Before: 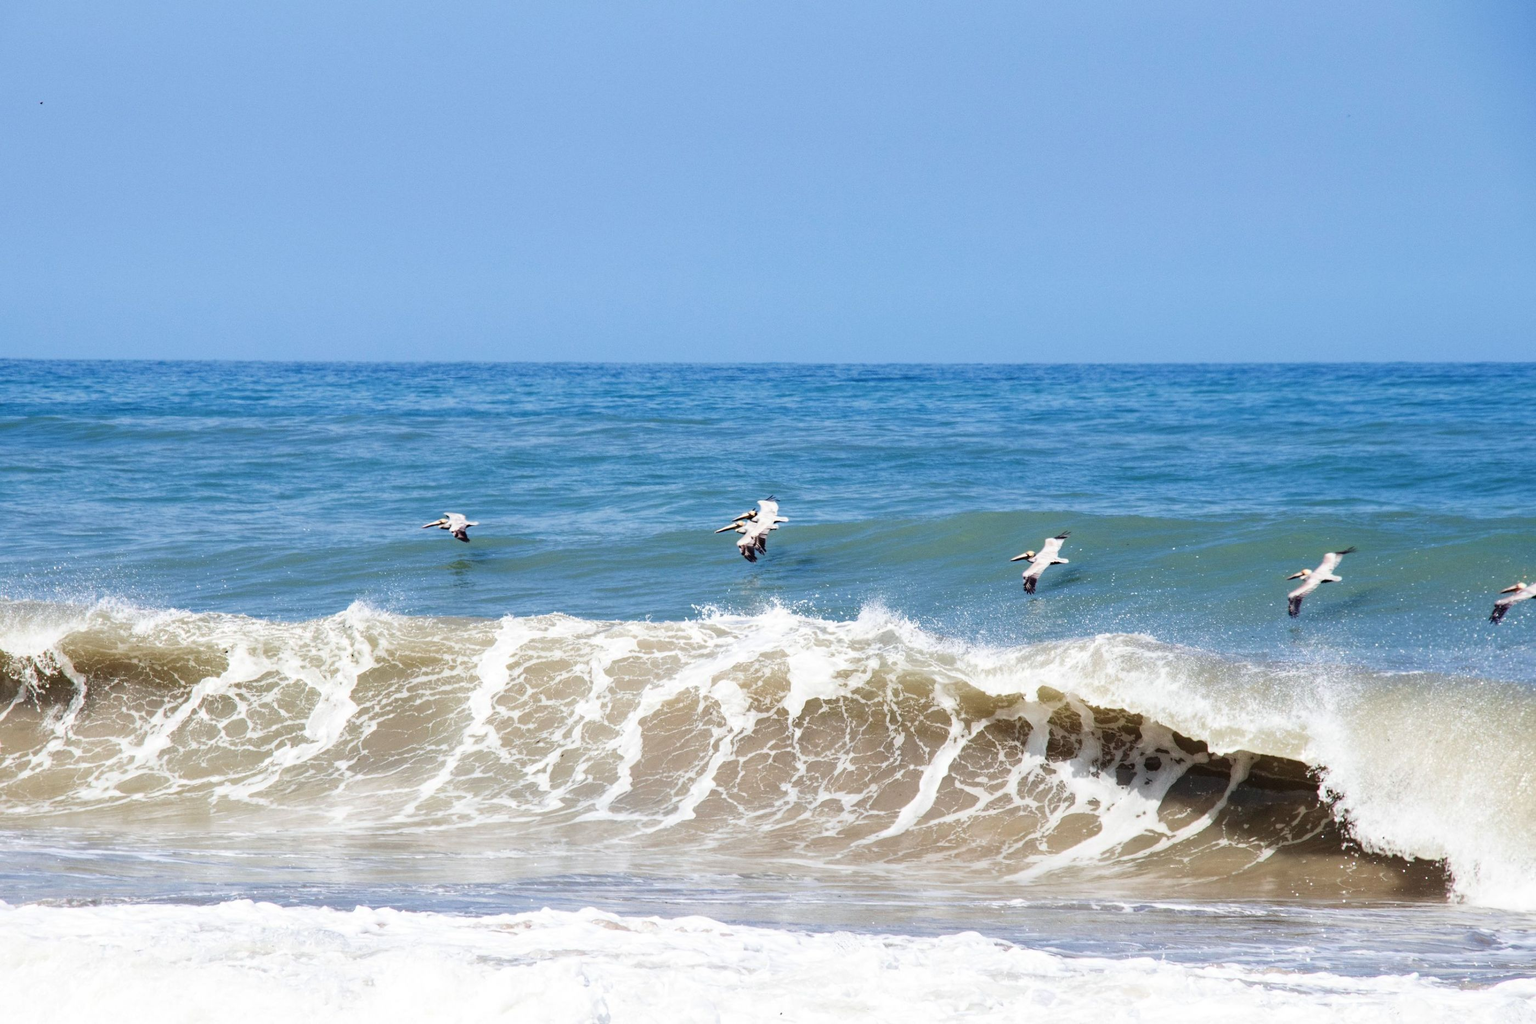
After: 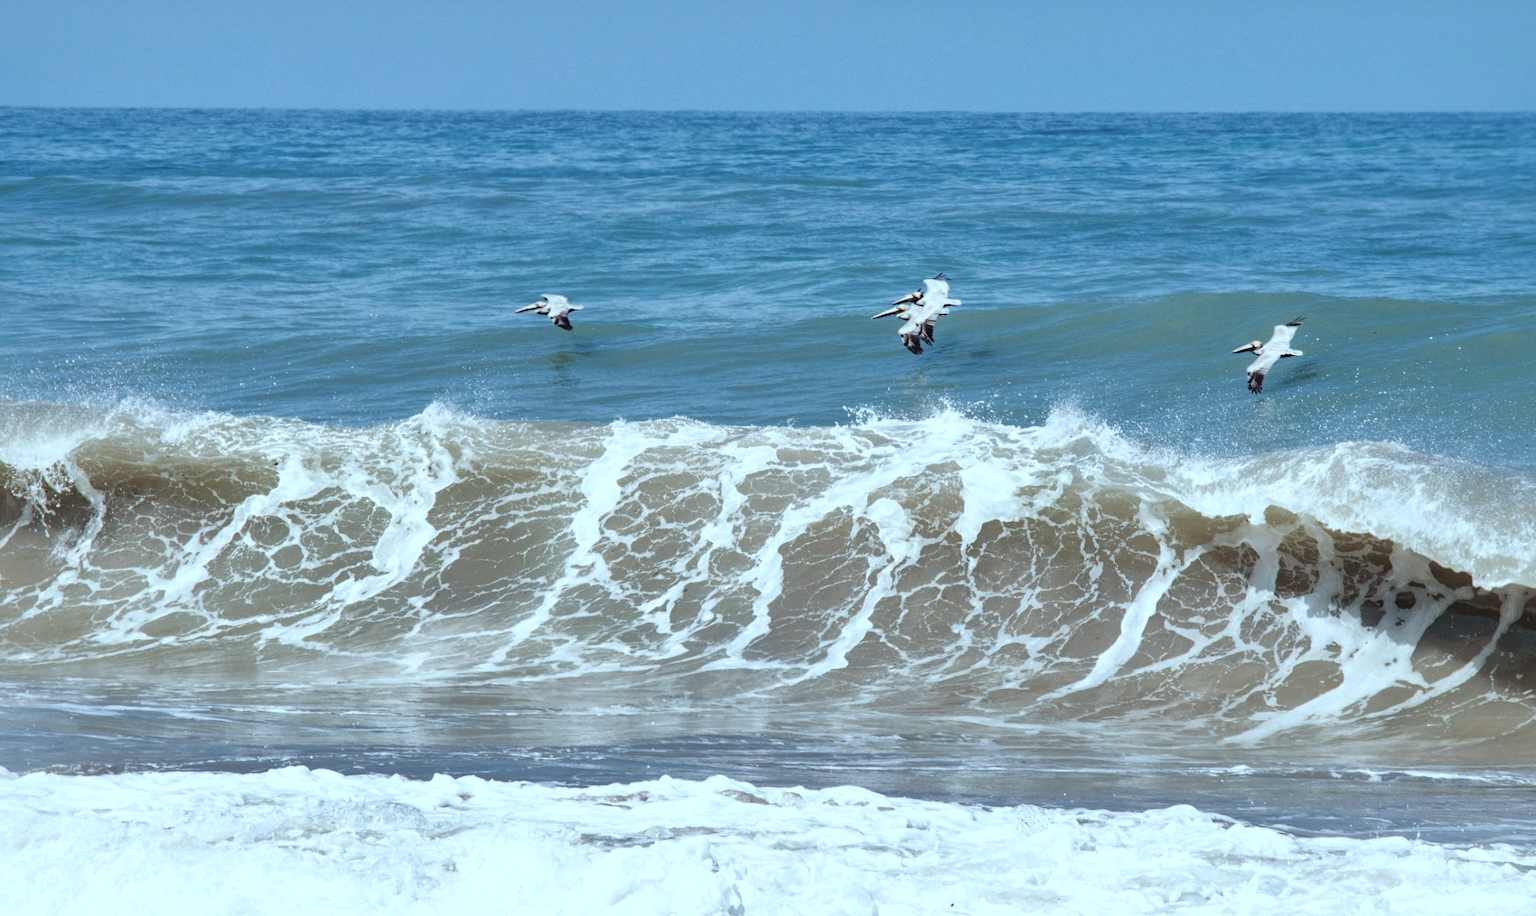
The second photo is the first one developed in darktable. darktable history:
crop: top 26.531%, right 17.959%
shadows and highlights: highlights -60
color correction: highlights a* -12.64, highlights b* -18.1, saturation 0.7
